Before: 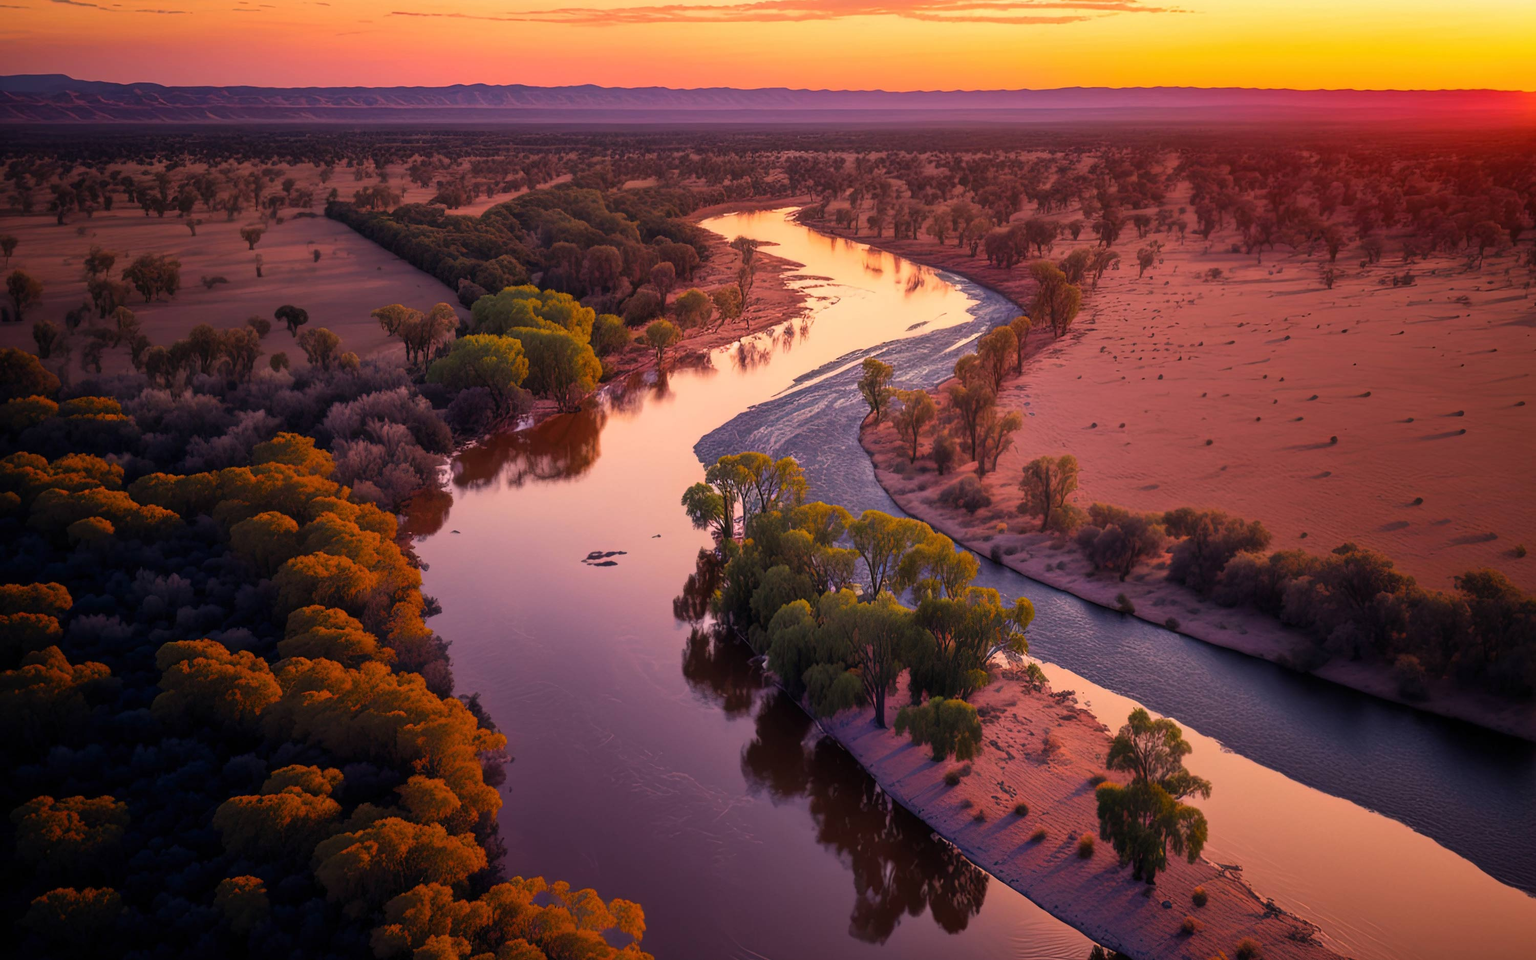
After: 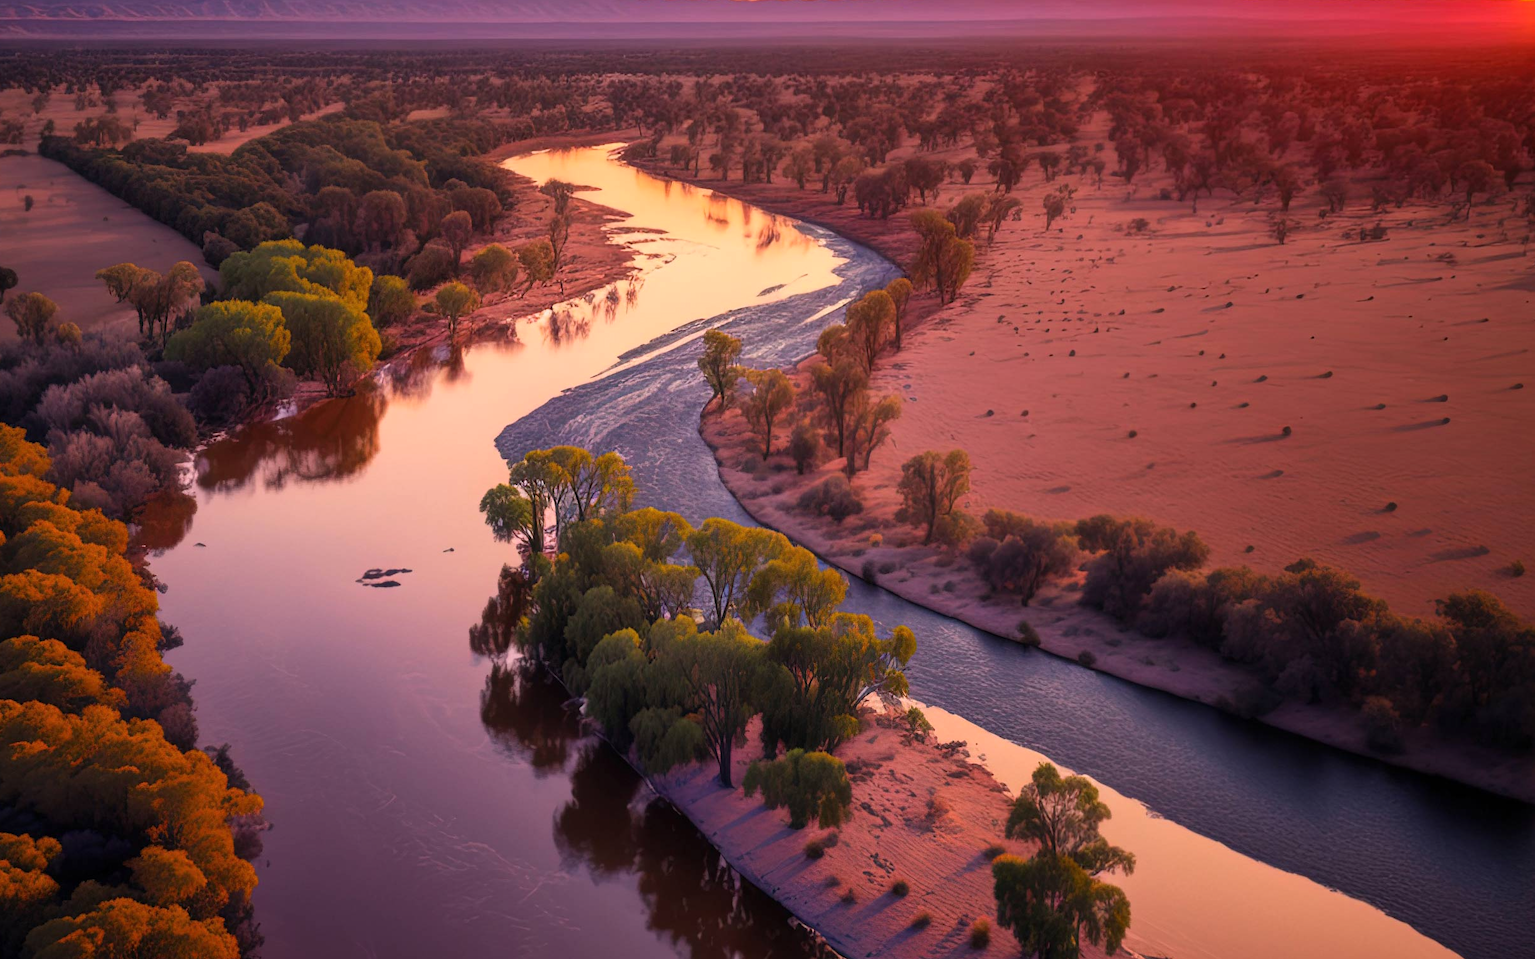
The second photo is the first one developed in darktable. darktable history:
base curve: curves: ch0 [(0, 0) (0.472, 0.508) (1, 1)]
crop: left 19.159%, top 9.58%, bottom 9.58%
